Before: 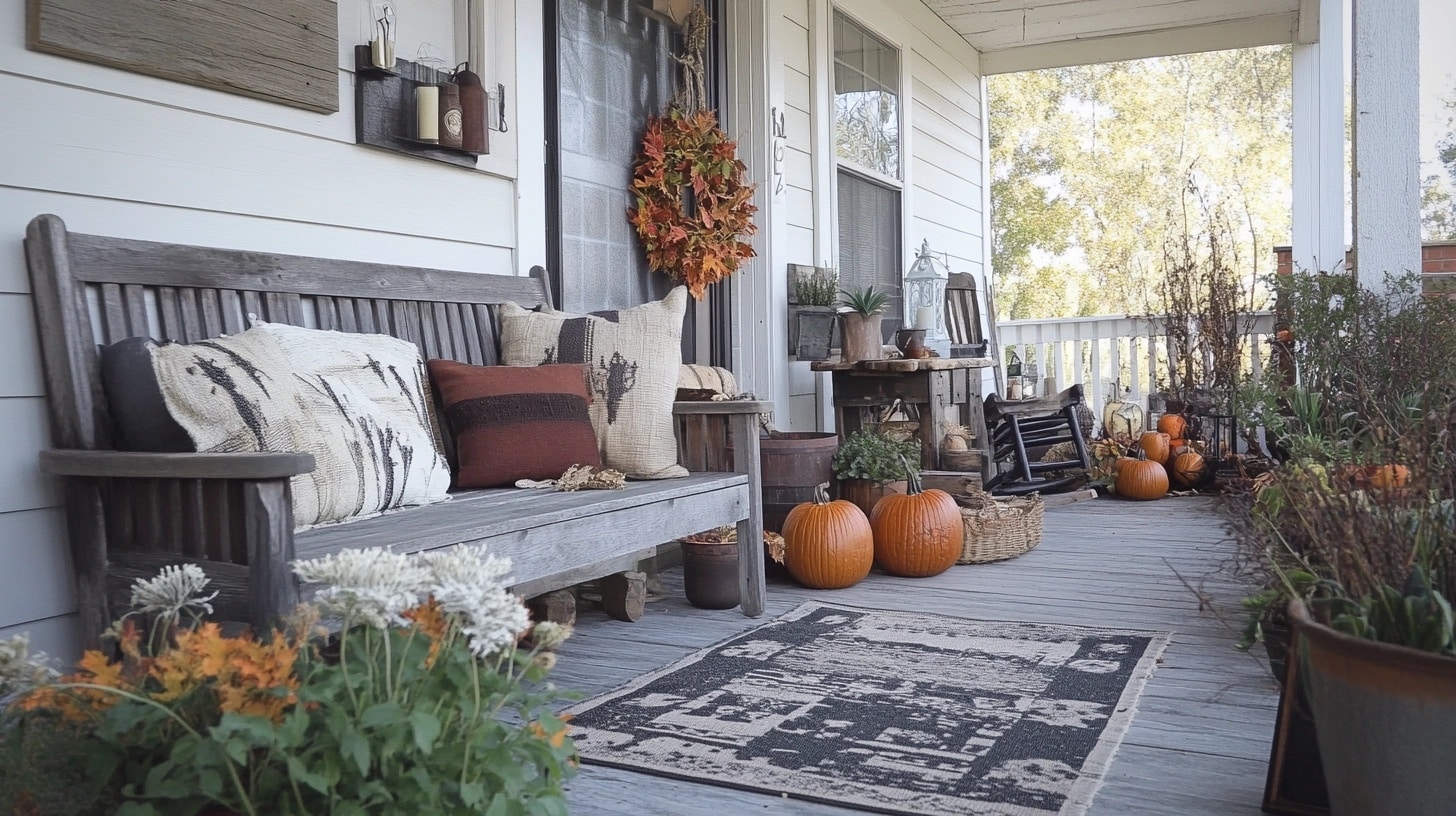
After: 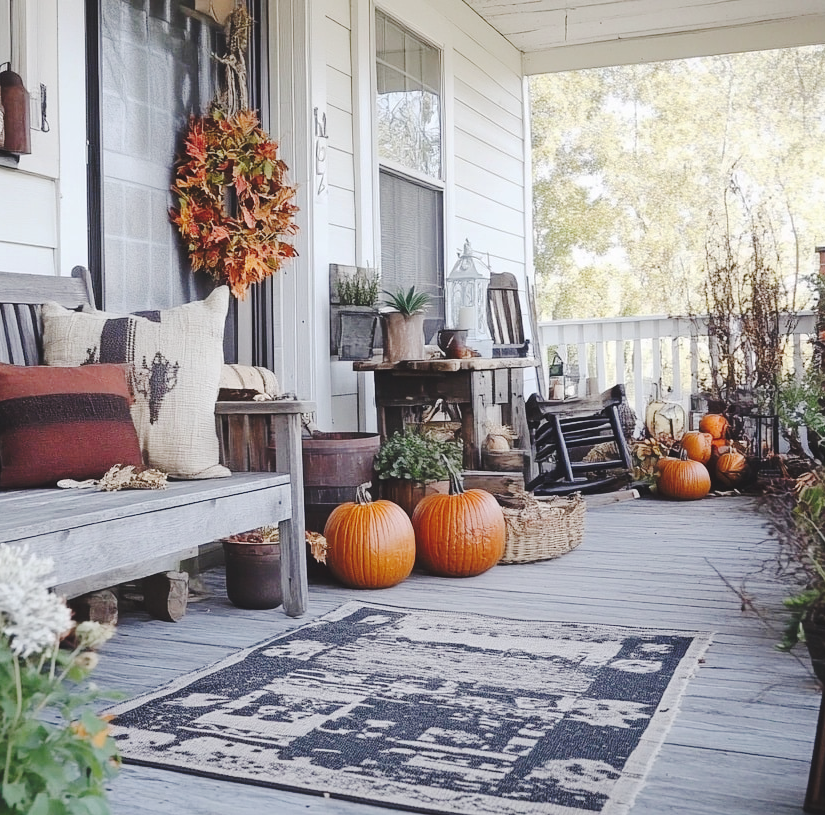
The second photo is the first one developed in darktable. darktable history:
crop: left 31.458%, top 0%, right 11.876%
tone curve: curves: ch0 [(0, 0) (0.003, 0.096) (0.011, 0.097) (0.025, 0.096) (0.044, 0.099) (0.069, 0.109) (0.1, 0.129) (0.136, 0.149) (0.177, 0.176) (0.224, 0.22) (0.277, 0.288) (0.335, 0.385) (0.399, 0.49) (0.468, 0.581) (0.543, 0.661) (0.623, 0.729) (0.709, 0.79) (0.801, 0.849) (0.898, 0.912) (1, 1)], preserve colors none
